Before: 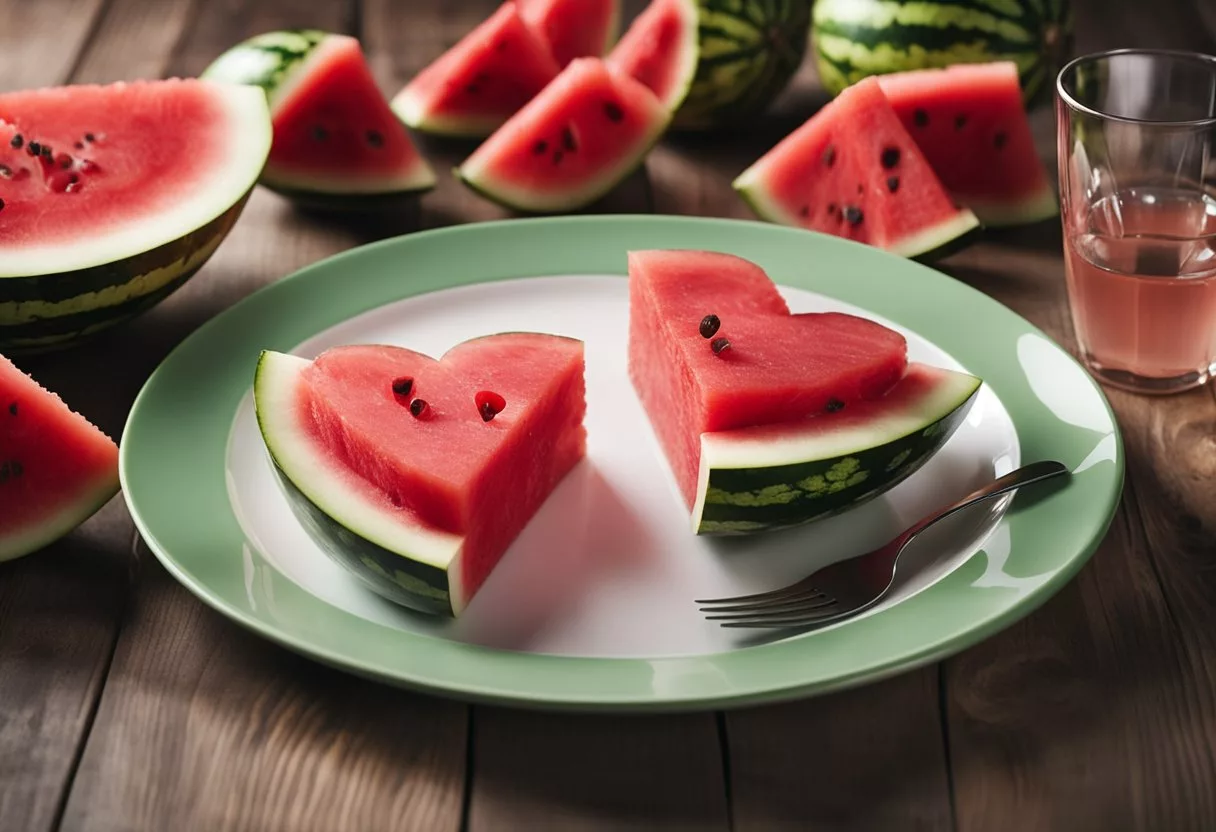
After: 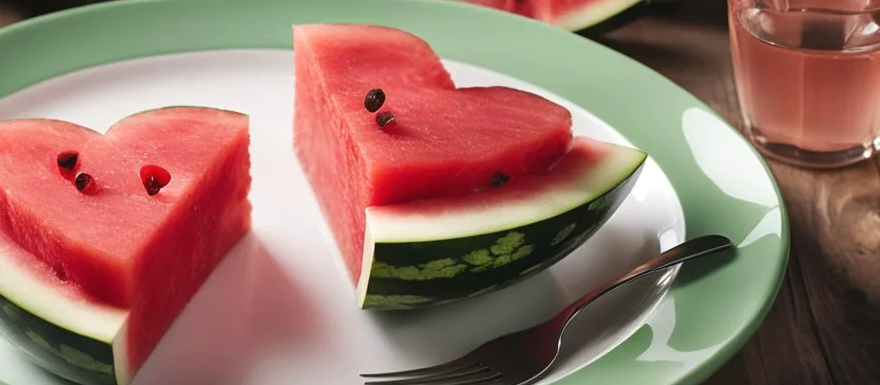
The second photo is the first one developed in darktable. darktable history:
crop and rotate: left 27.603%, top 27.254%, bottom 26.408%
exposure: black level correction -0.001, exposure 0.08 EV, compensate highlight preservation false
